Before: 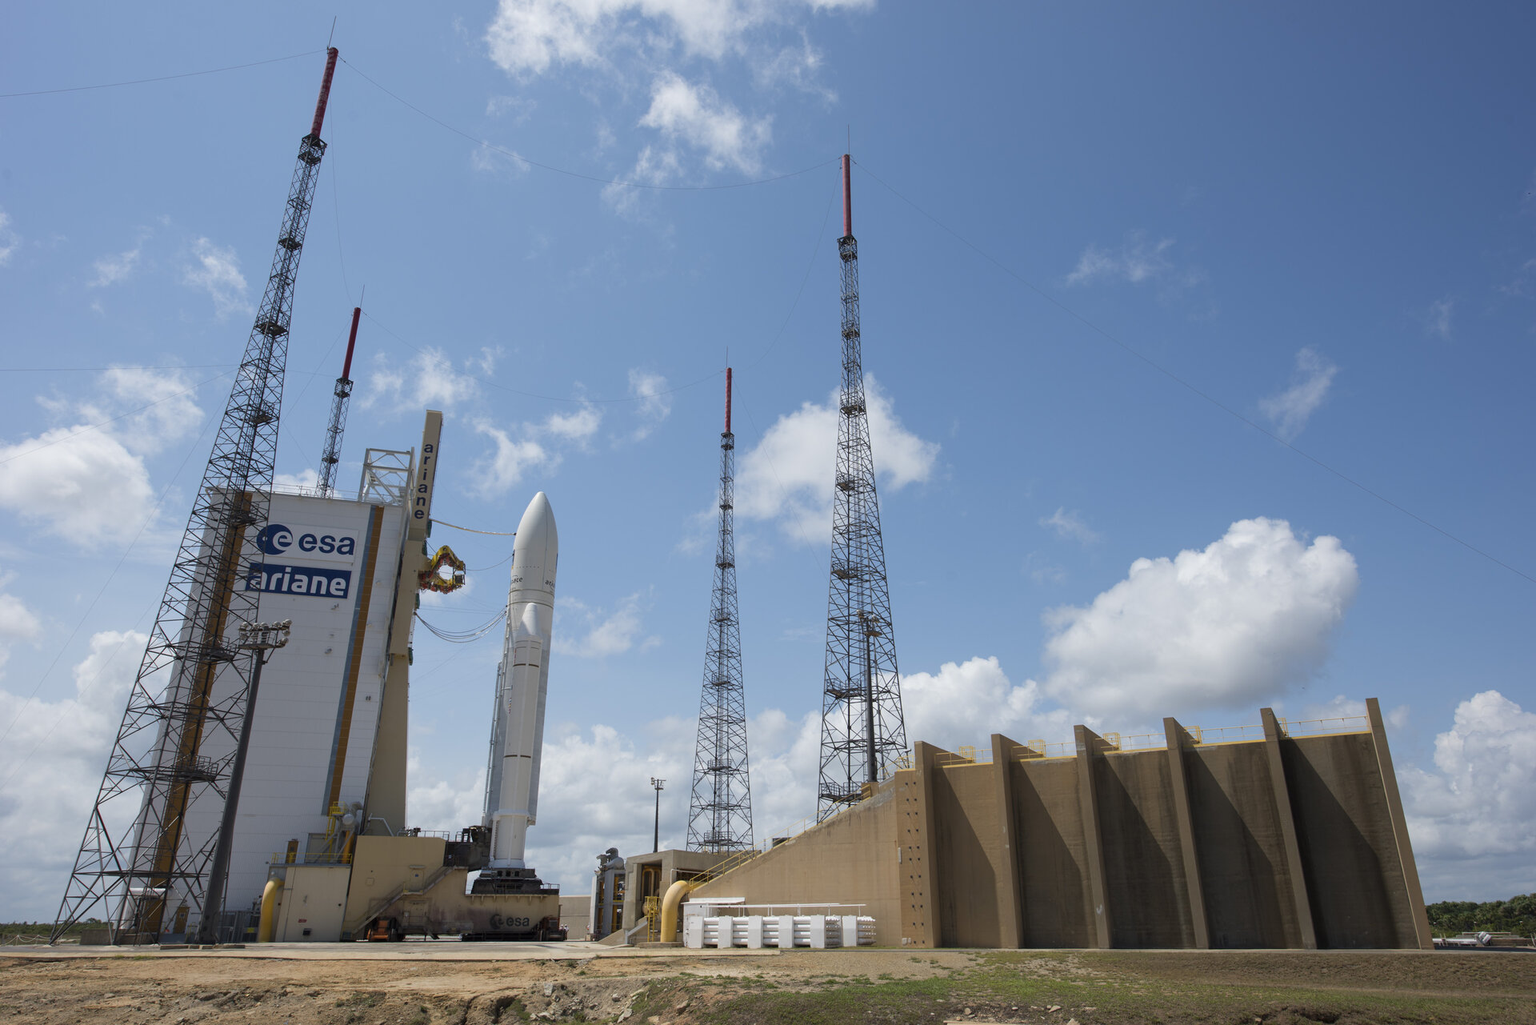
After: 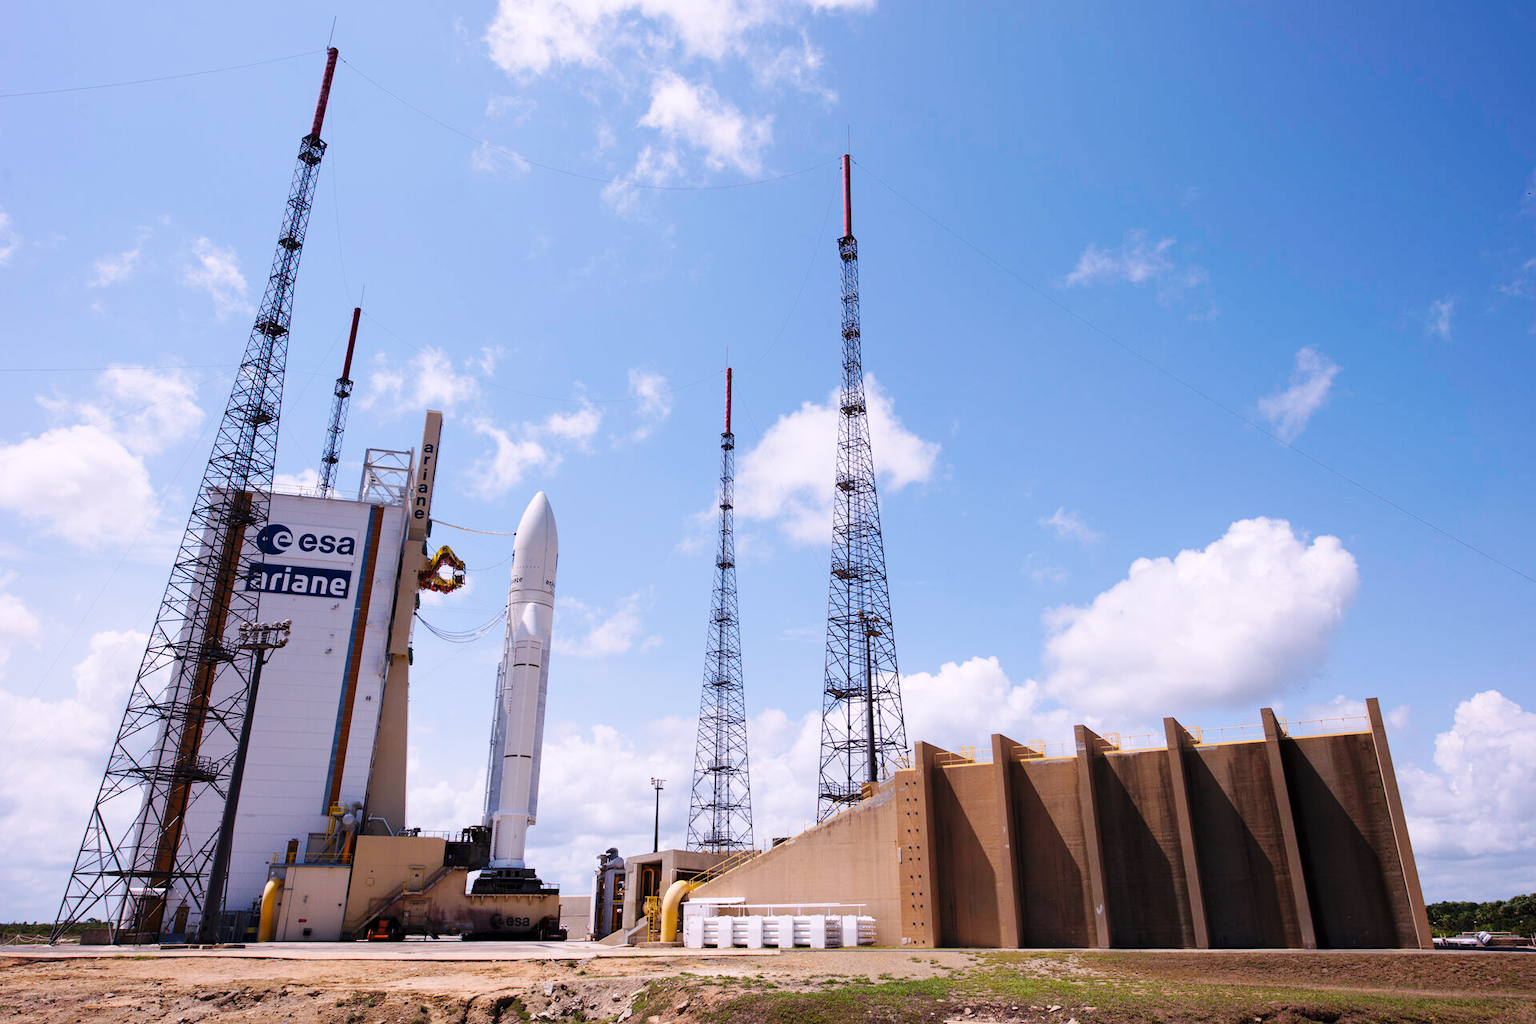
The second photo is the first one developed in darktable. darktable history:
base curve: curves: ch0 [(0, 0) (0.036, 0.025) (0.121, 0.166) (0.206, 0.329) (0.605, 0.79) (1, 1)], preserve colors none
white balance: red 1.066, blue 1.119
contrast equalizer: octaves 7, y [[0.6 ×6], [0.55 ×6], [0 ×6], [0 ×6], [0 ×6]], mix 0.15
